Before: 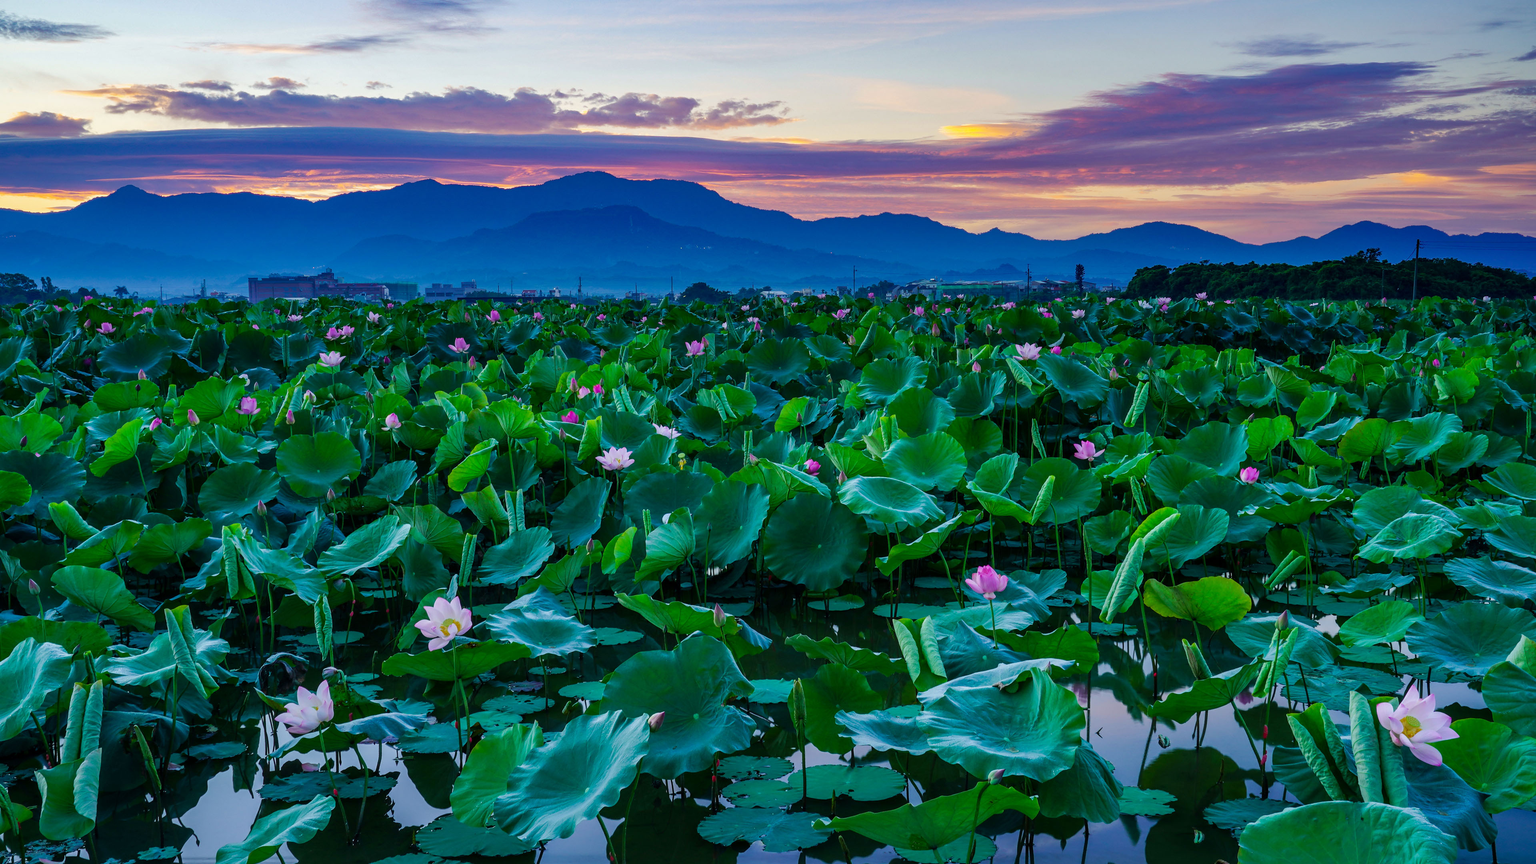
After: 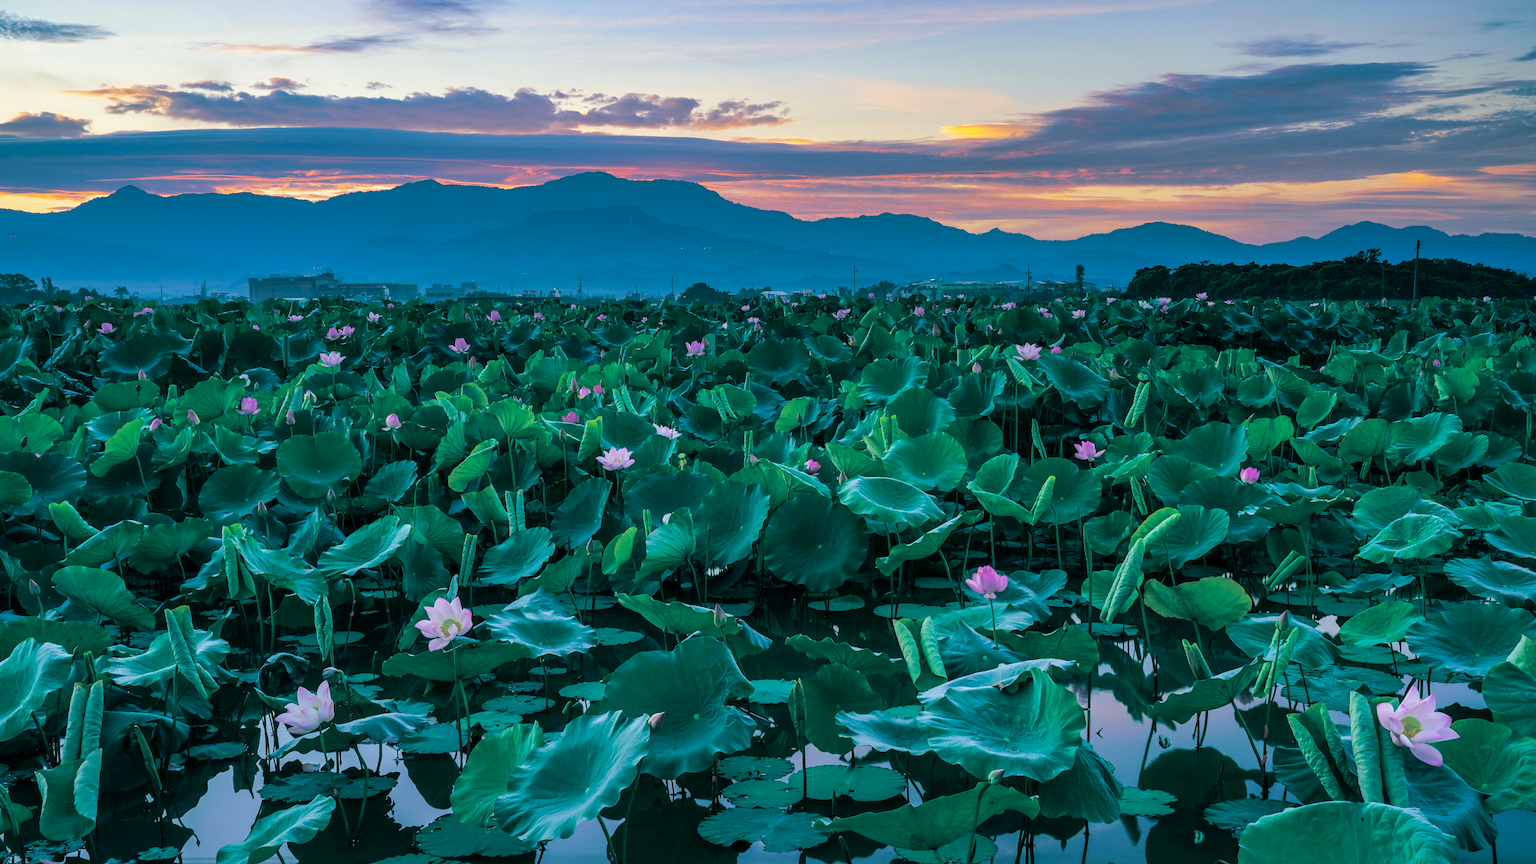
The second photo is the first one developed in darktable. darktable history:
split-toning: shadows › hue 186.43°, highlights › hue 49.29°, compress 30.29%
velvia: strength 21.76%
